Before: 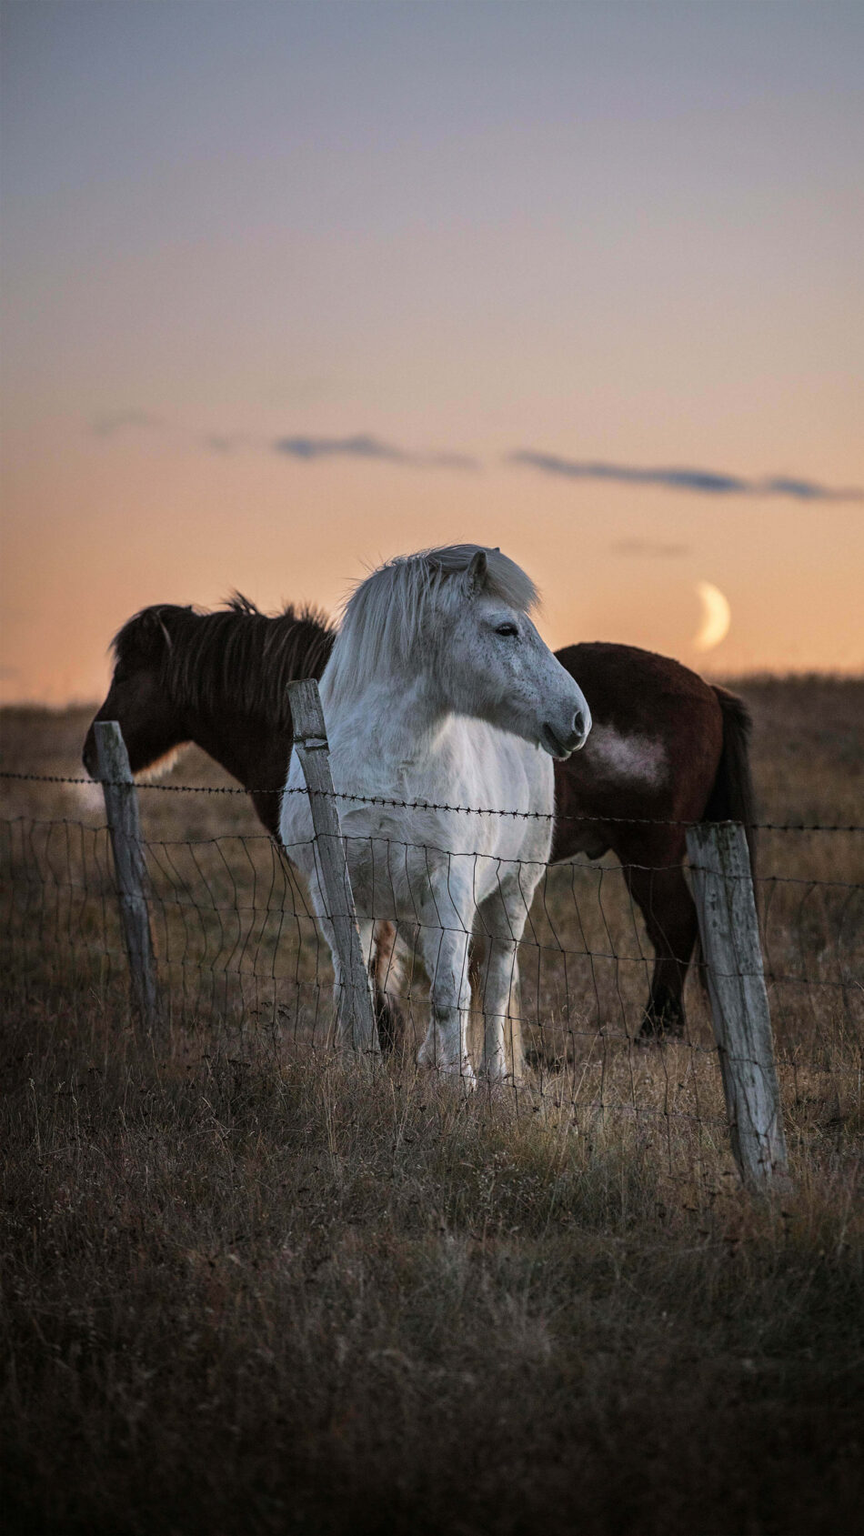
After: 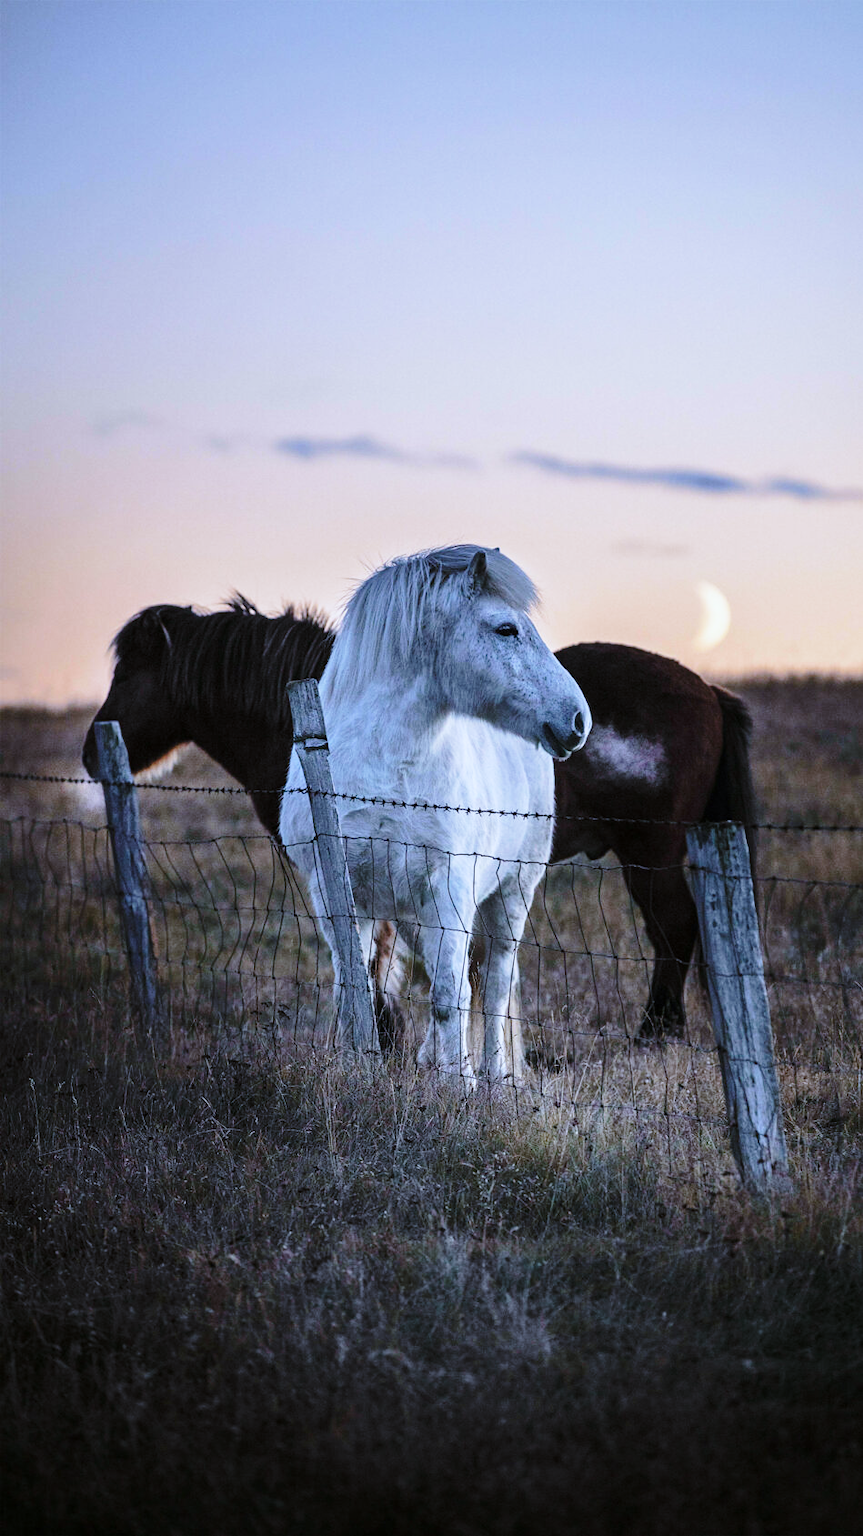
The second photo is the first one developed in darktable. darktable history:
base curve: curves: ch0 [(0, 0) (0.028, 0.03) (0.121, 0.232) (0.46, 0.748) (0.859, 0.968) (1, 1)], preserve colors none
white balance: red 0.871, blue 1.249
